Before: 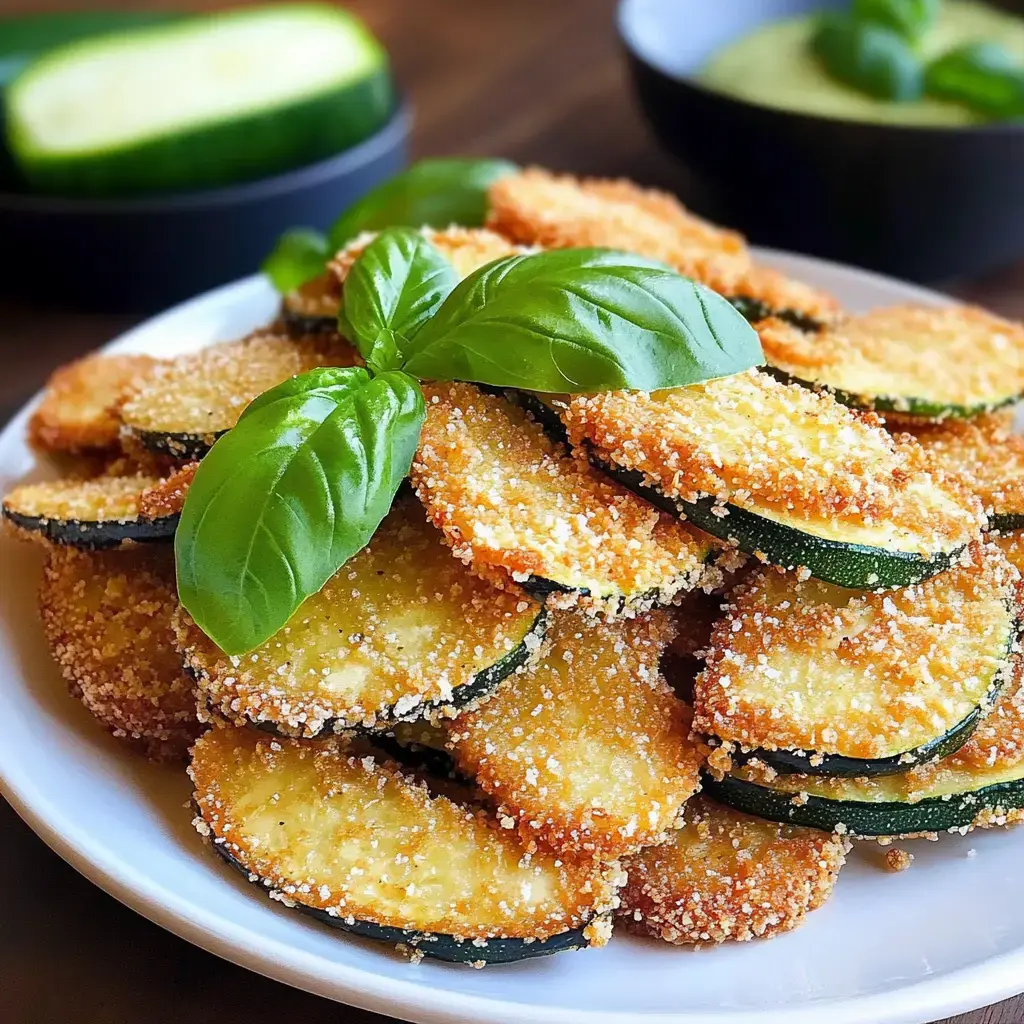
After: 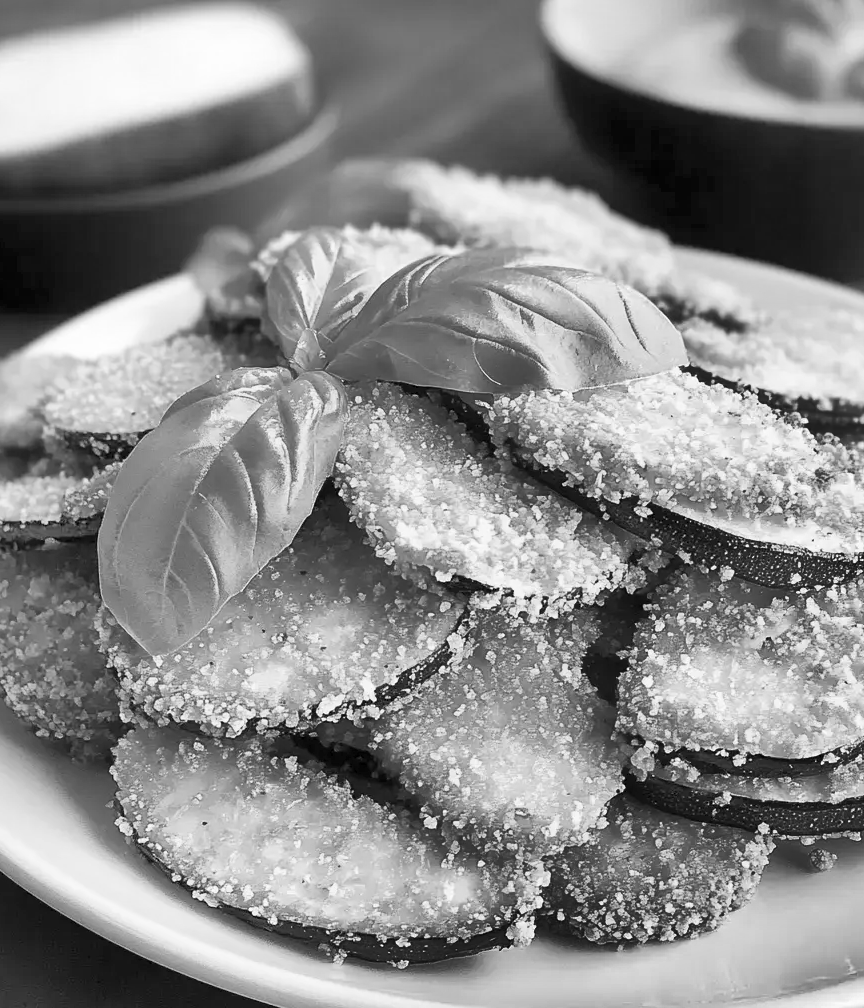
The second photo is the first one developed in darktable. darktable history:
contrast brightness saturation: contrast 0.1, brightness 0.3, saturation 0.14
shadows and highlights: shadows 20.91, highlights -82.73, soften with gaussian
monochrome: on, module defaults
crop: left 7.598%, right 7.873%
